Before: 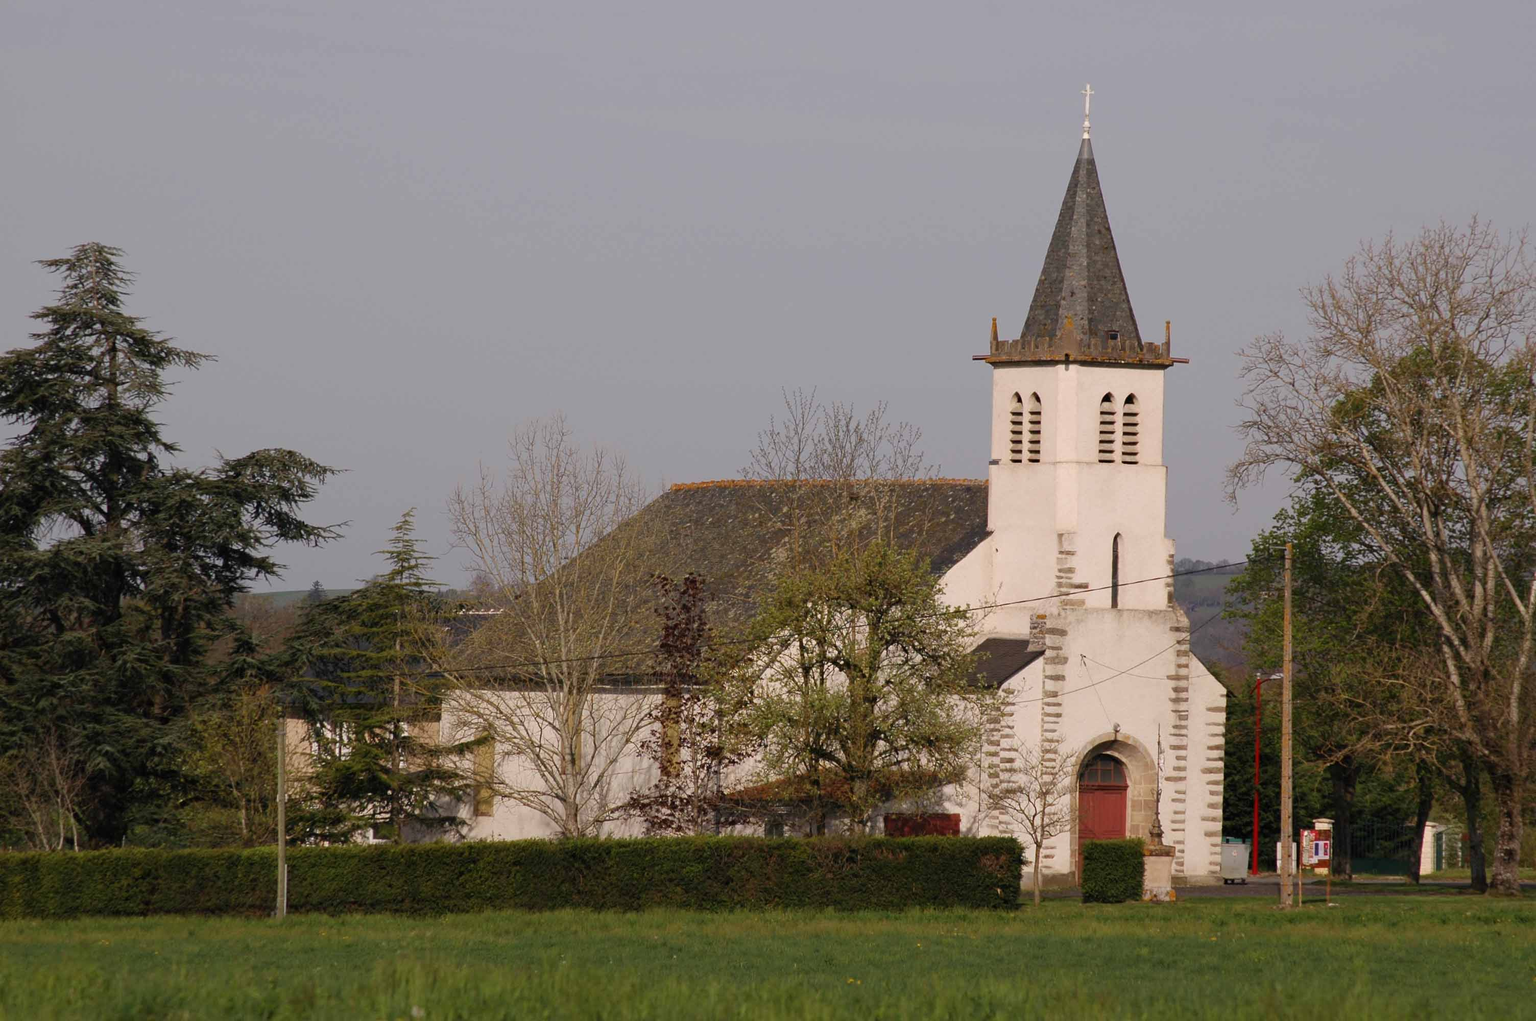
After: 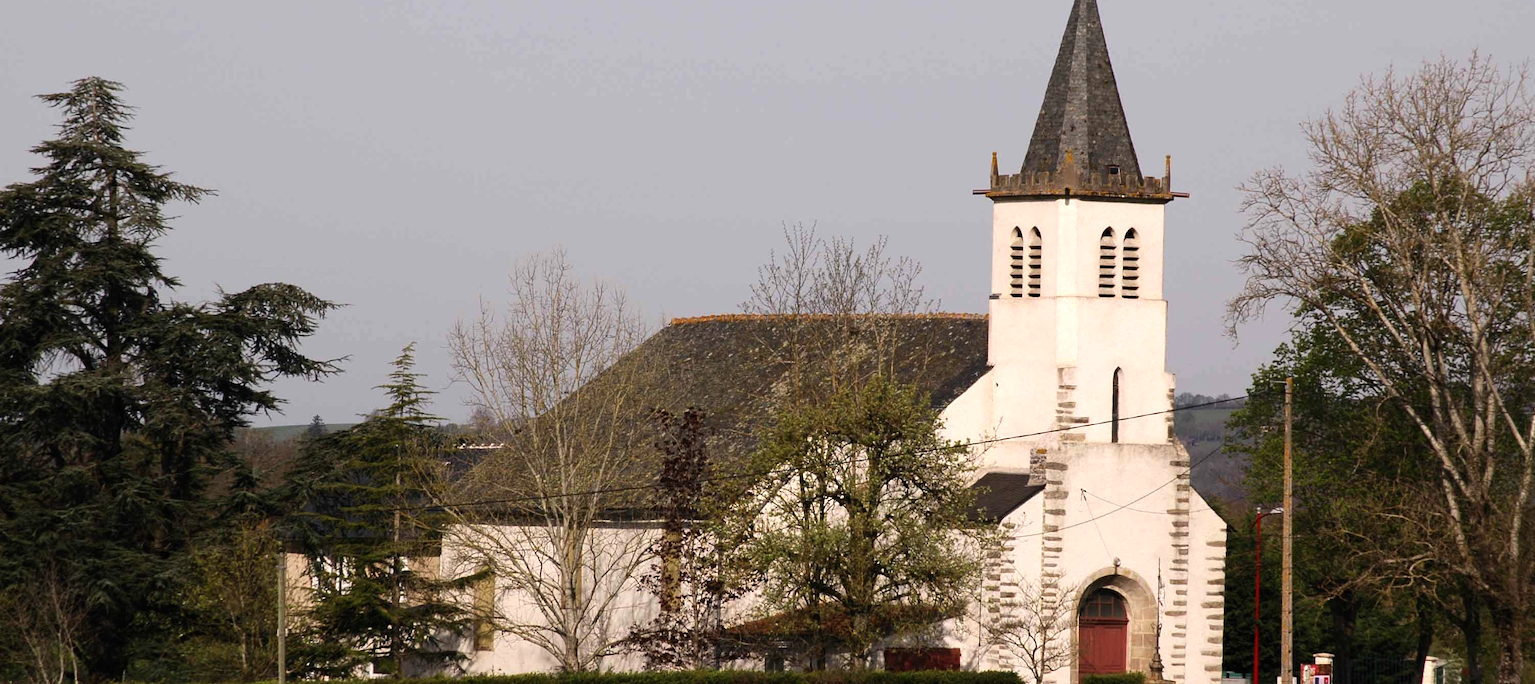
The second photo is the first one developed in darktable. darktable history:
tone equalizer: -8 EV -0.732 EV, -7 EV -0.667 EV, -6 EV -0.629 EV, -5 EV -0.403 EV, -3 EV 0.389 EV, -2 EV 0.6 EV, -1 EV 0.679 EV, +0 EV 0.759 EV, edges refinement/feathering 500, mask exposure compensation -1.57 EV, preserve details no
crop: top 16.28%, bottom 16.719%
